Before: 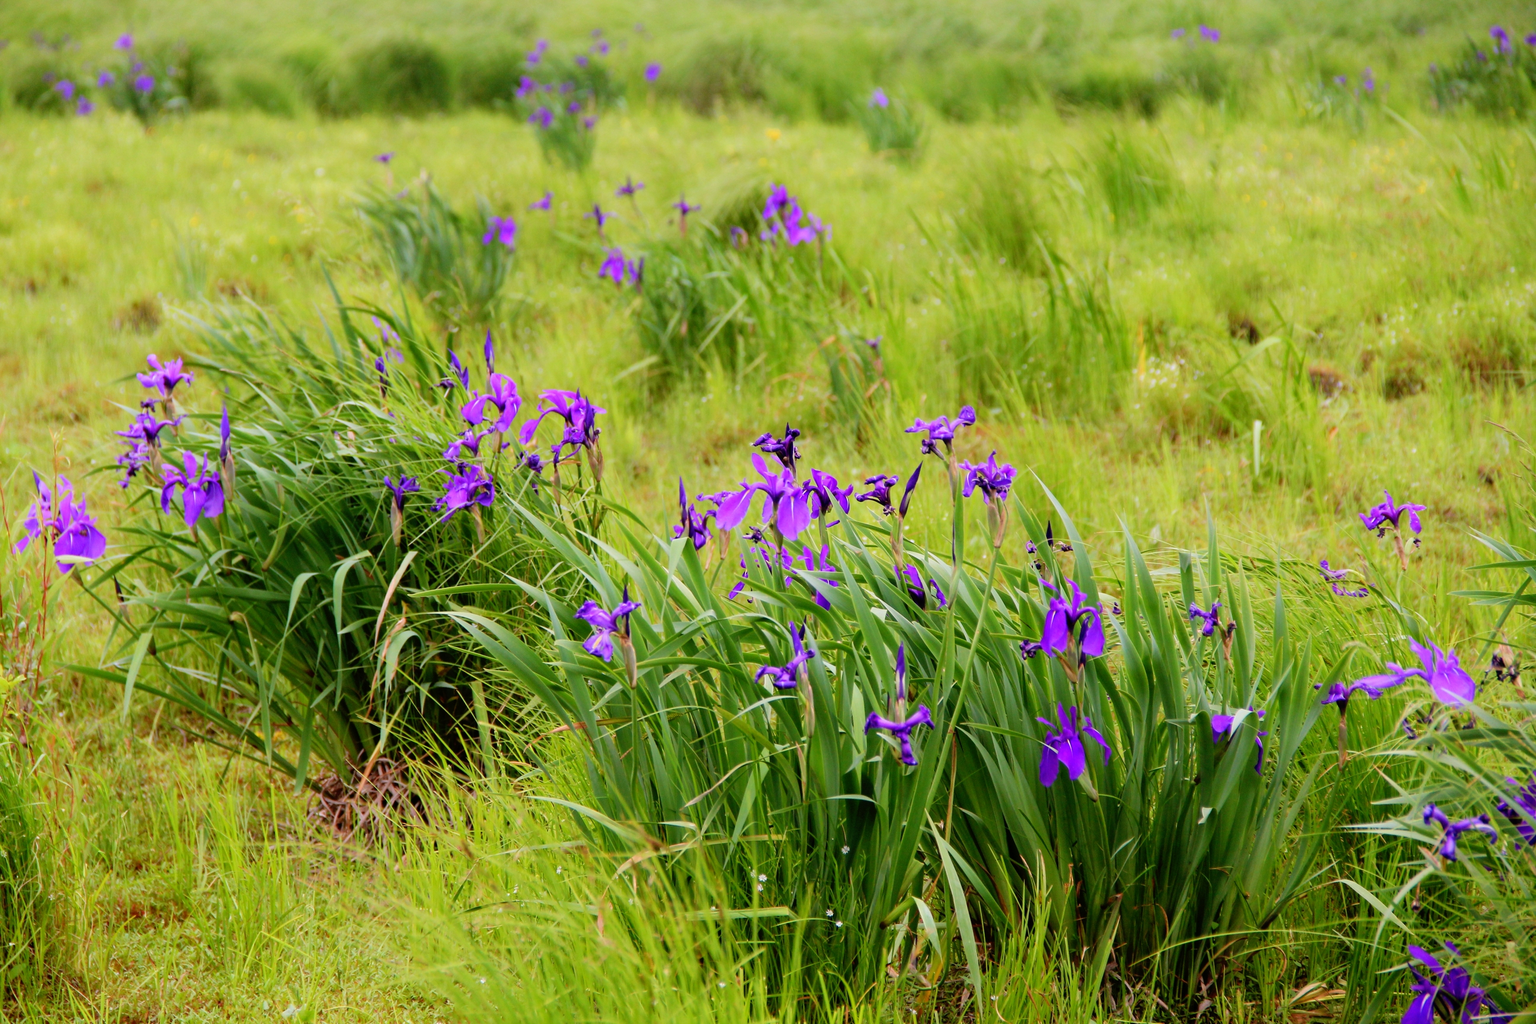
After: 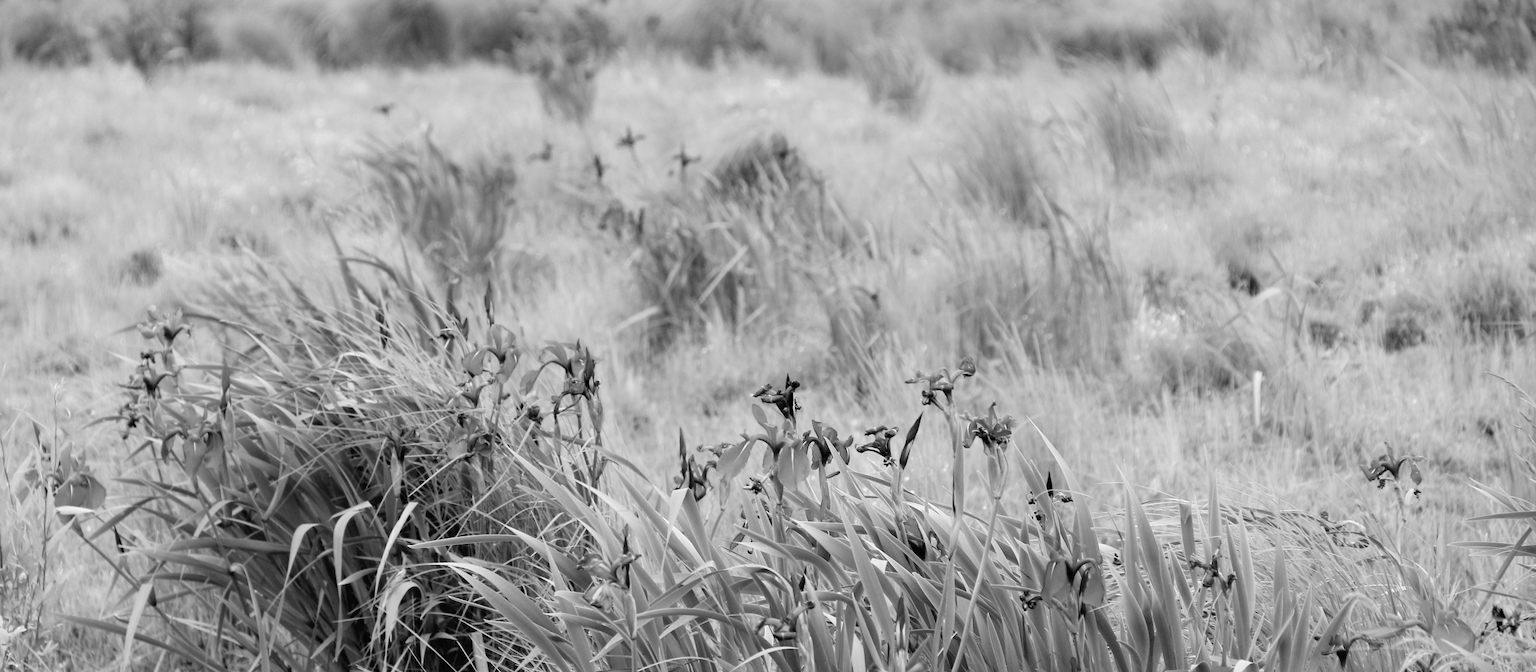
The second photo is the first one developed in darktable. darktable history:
crop and rotate: top 4.848%, bottom 29.503%
contrast brightness saturation: saturation -1
color zones: curves: ch0 [(0, 0.559) (0.153, 0.551) (0.229, 0.5) (0.429, 0.5) (0.571, 0.5) (0.714, 0.5) (0.857, 0.5) (1, 0.559)]; ch1 [(0, 0.417) (0.112, 0.336) (0.213, 0.26) (0.429, 0.34) (0.571, 0.35) (0.683, 0.331) (0.857, 0.344) (1, 0.417)]
exposure: exposure 0.197 EV, compensate highlight preservation false
